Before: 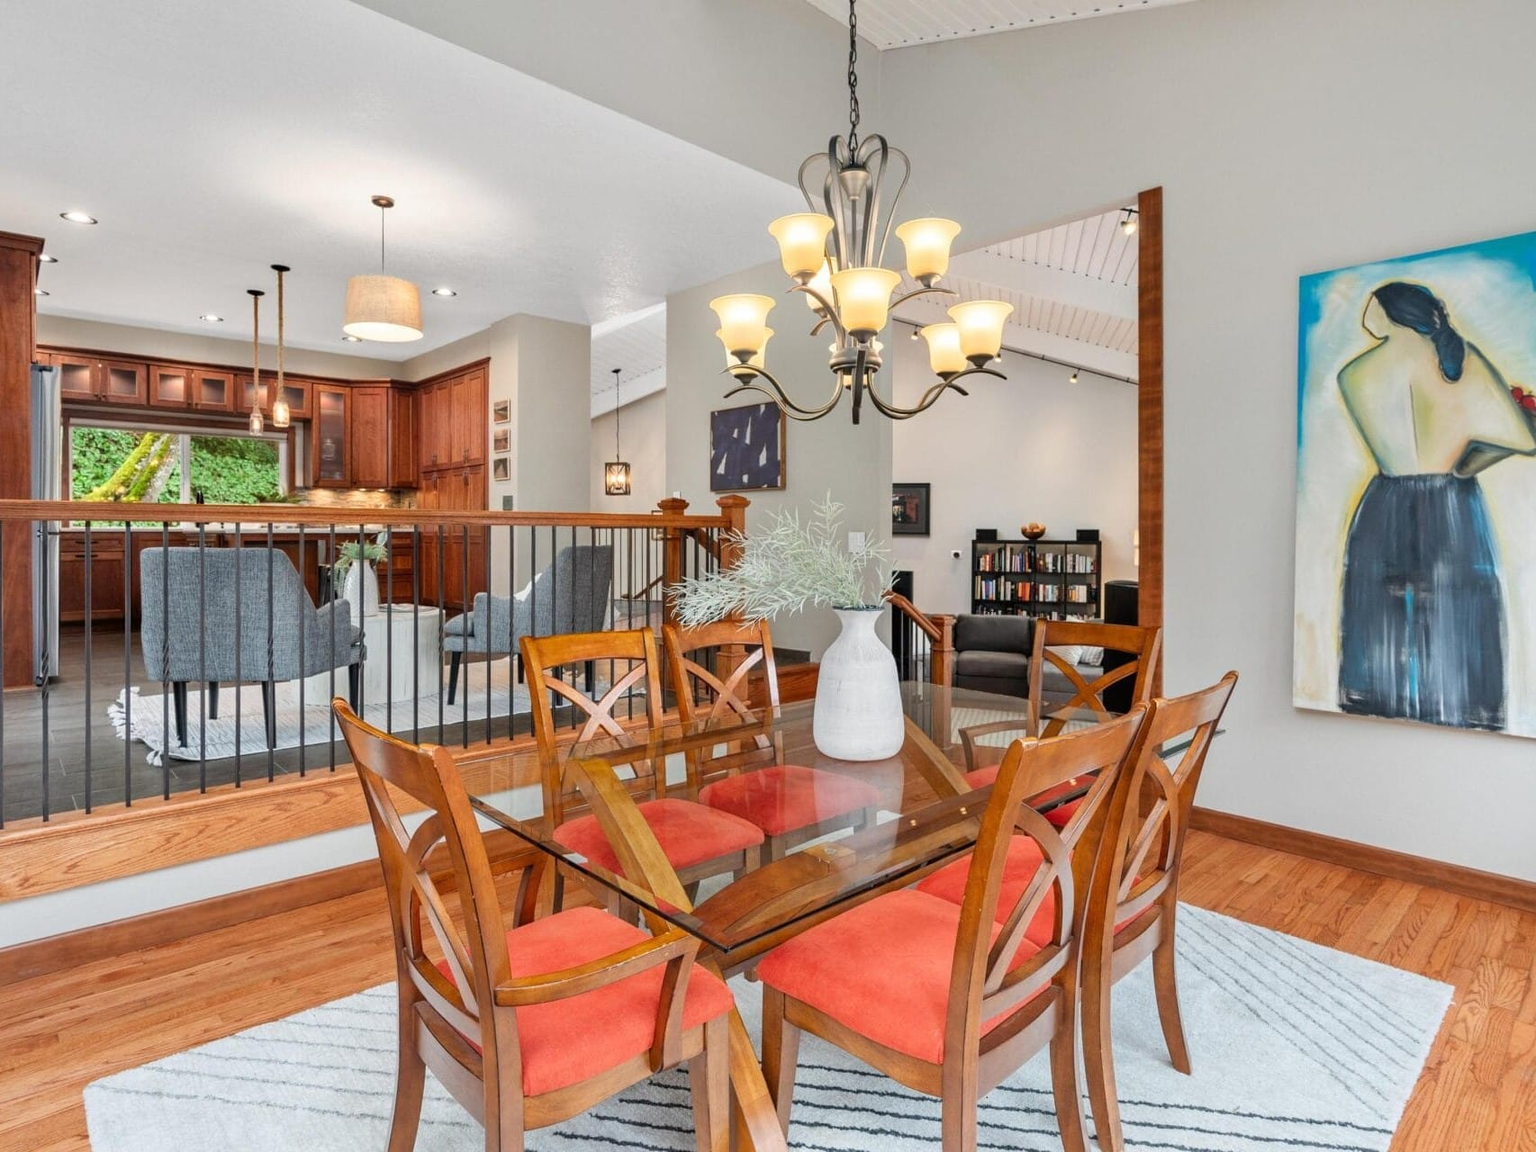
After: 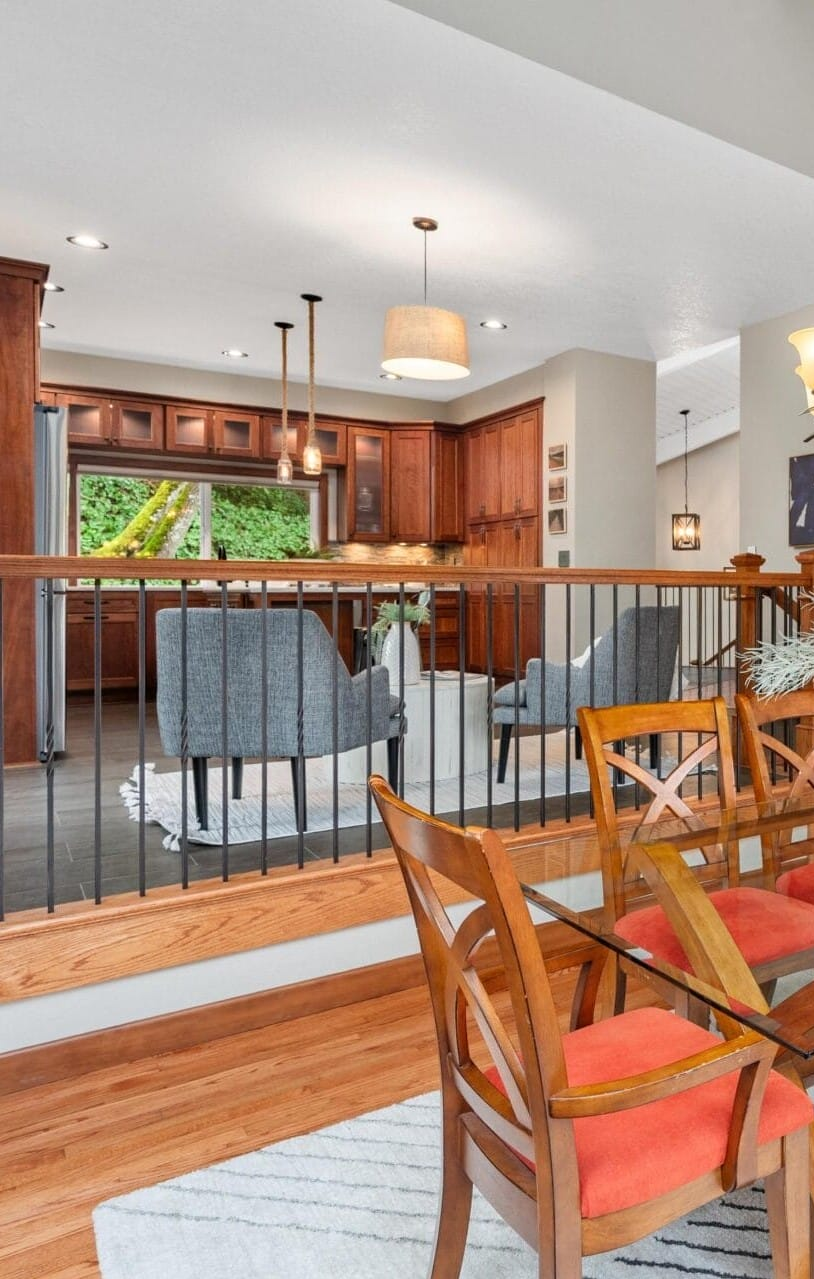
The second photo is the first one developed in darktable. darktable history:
crop and rotate: left 0.03%, top 0%, right 52.233%
